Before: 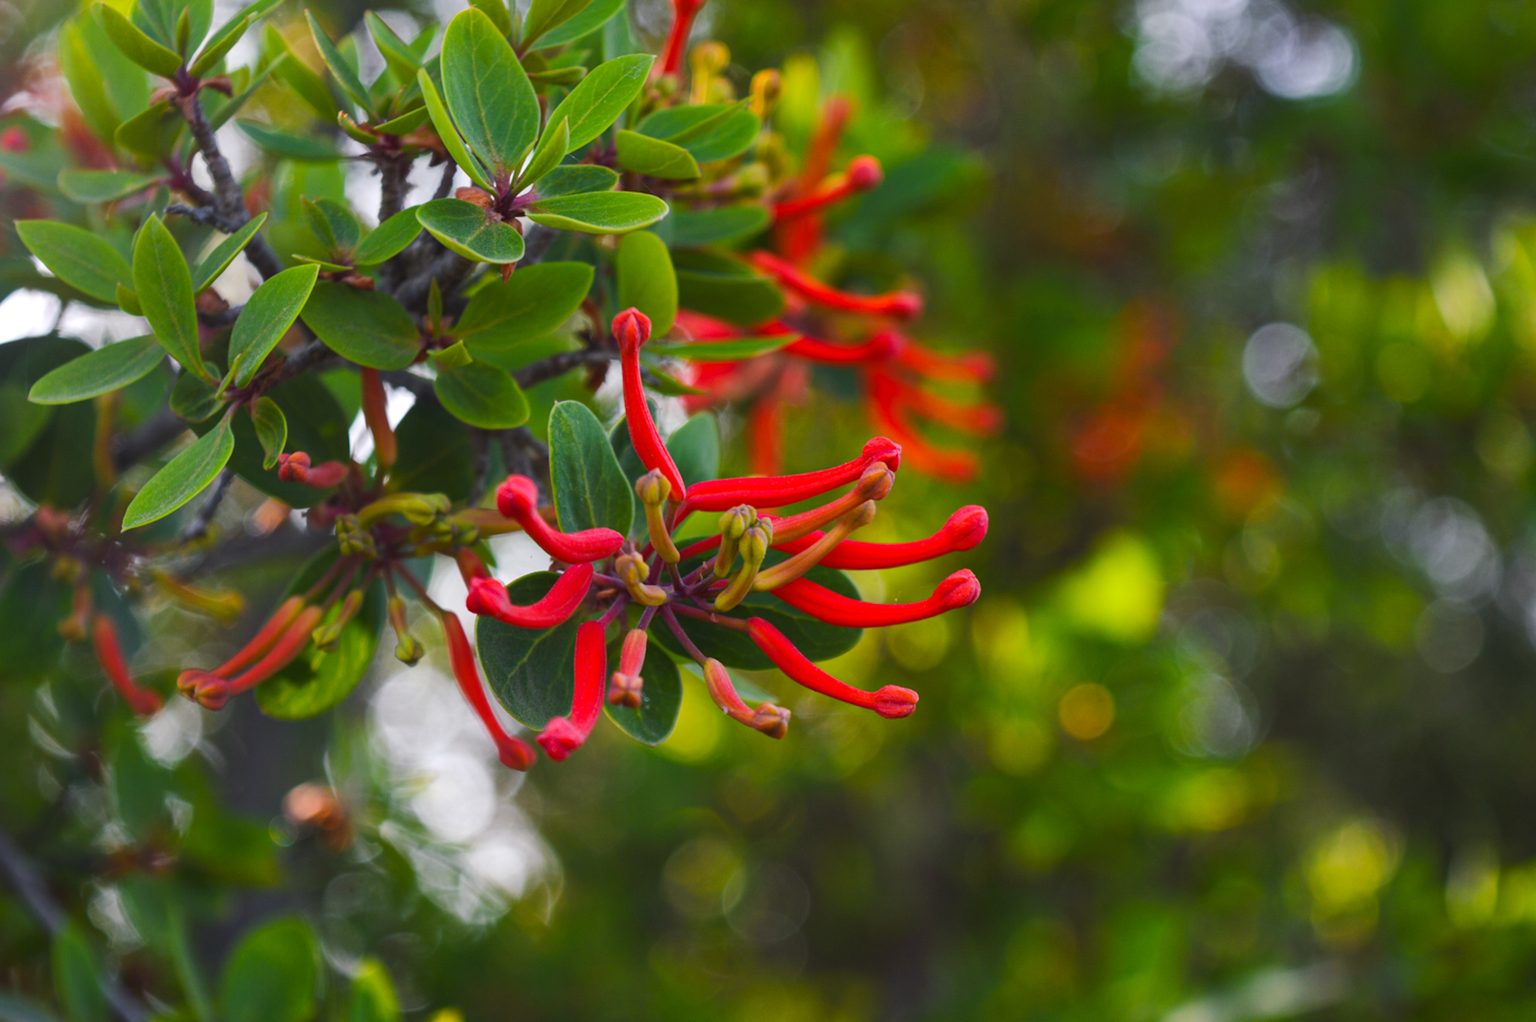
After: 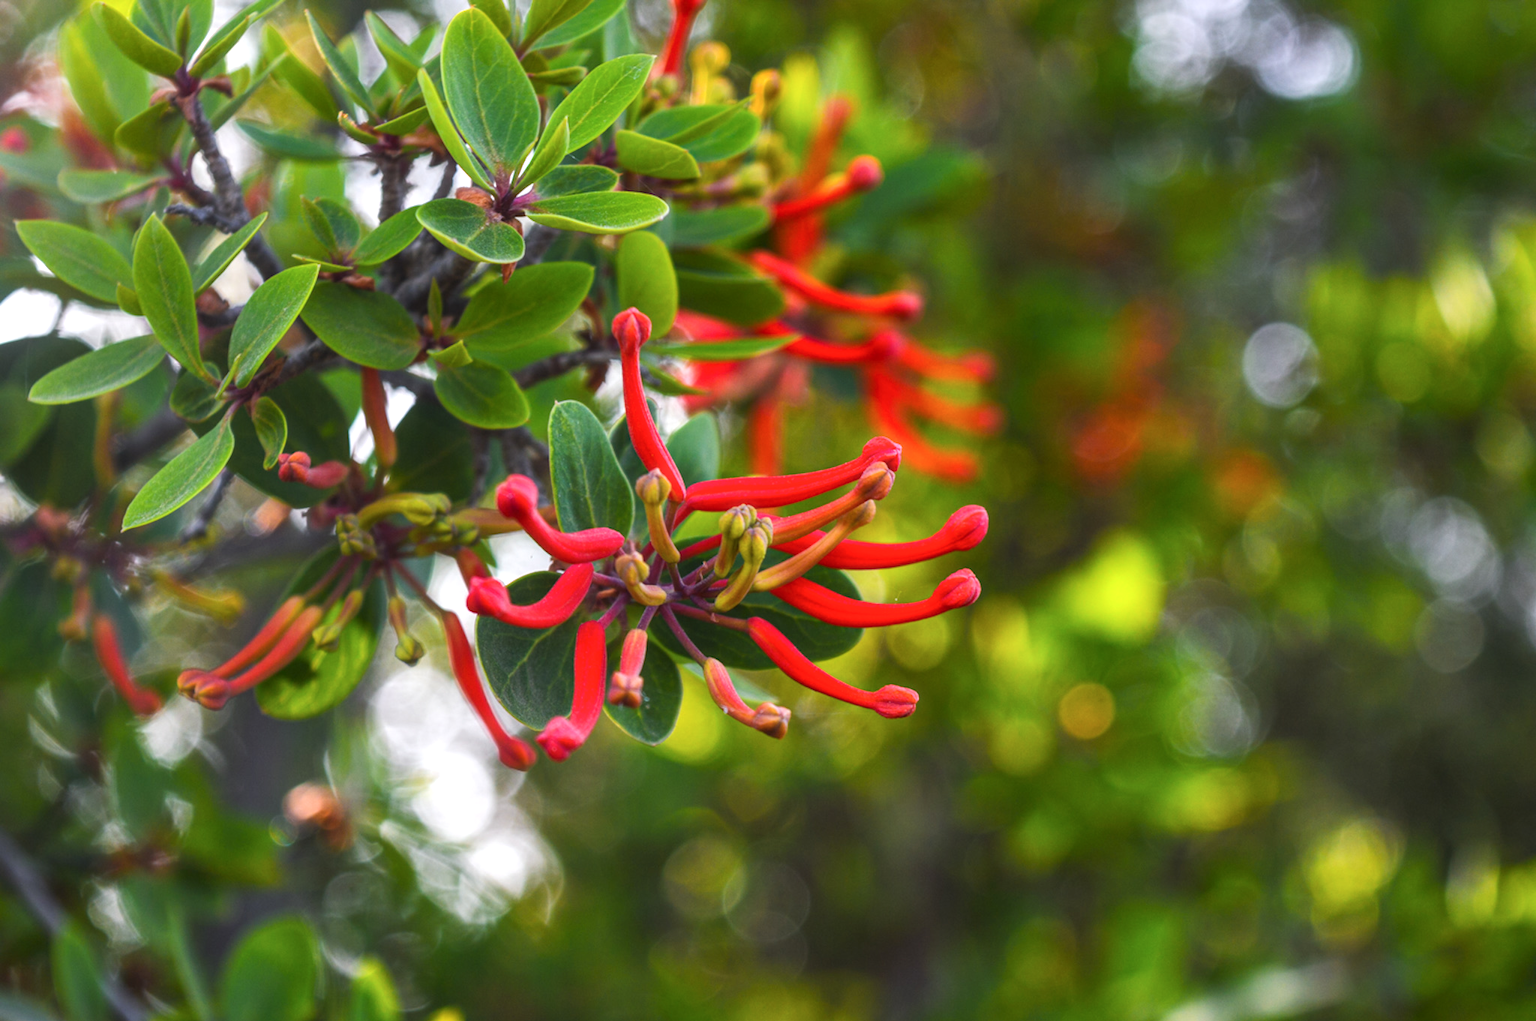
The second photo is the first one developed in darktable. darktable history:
exposure: black level correction 0, exposure 0.4 EV, compensate exposure bias true, compensate highlight preservation false
local contrast: on, module defaults
haze removal: strength -0.1, adaptive false
